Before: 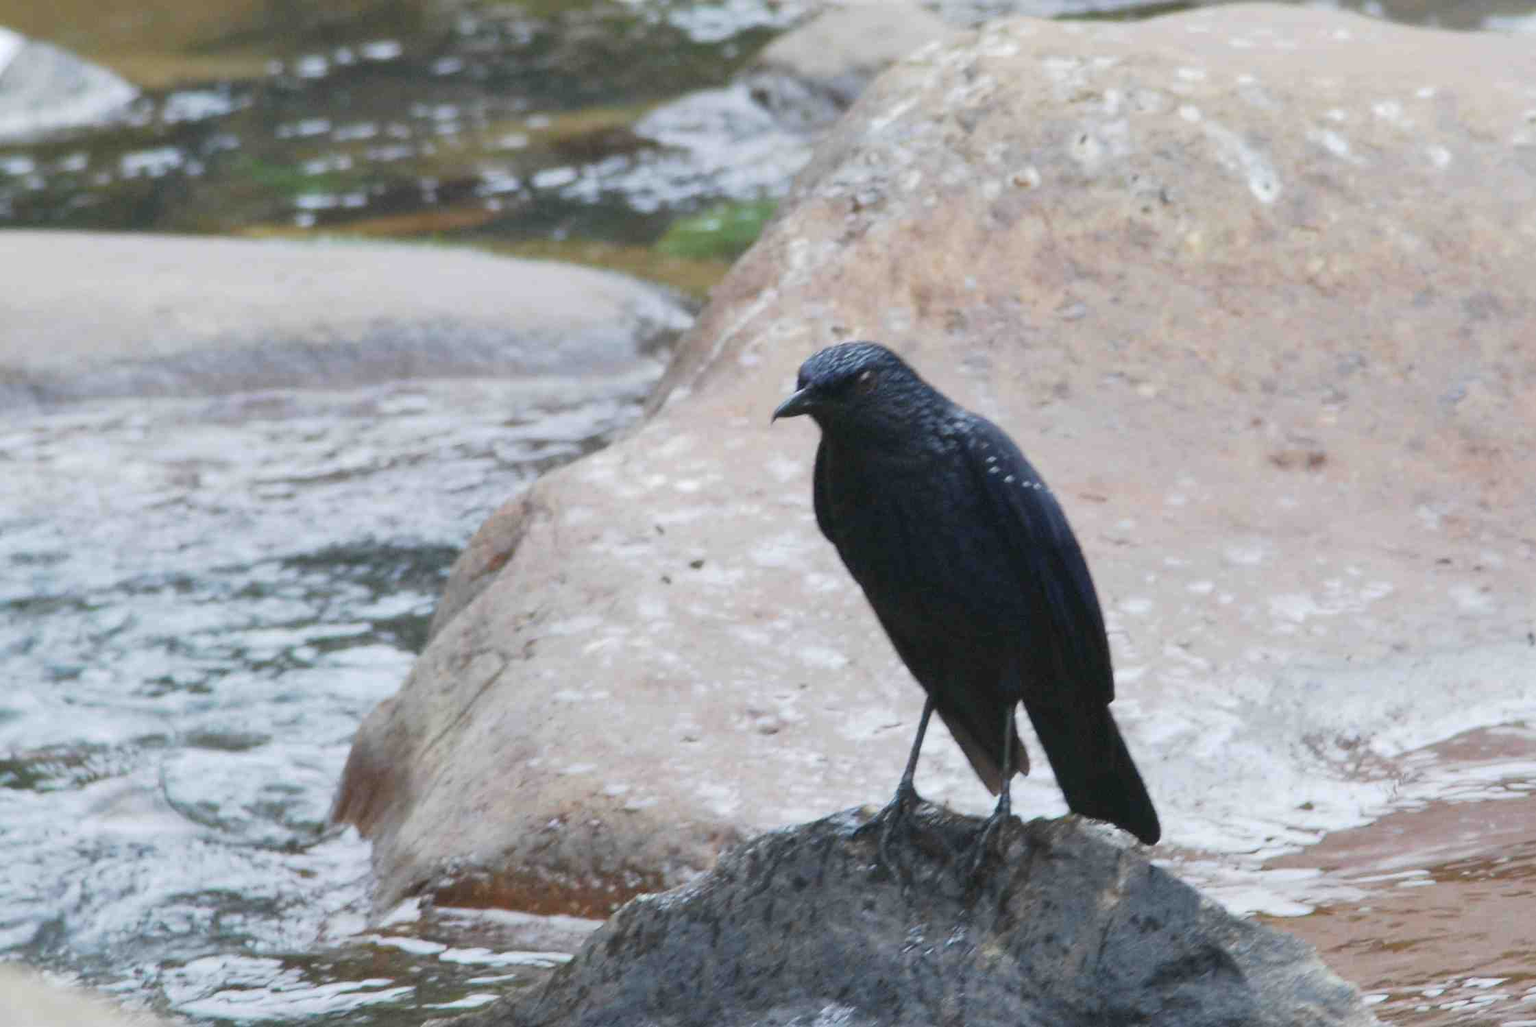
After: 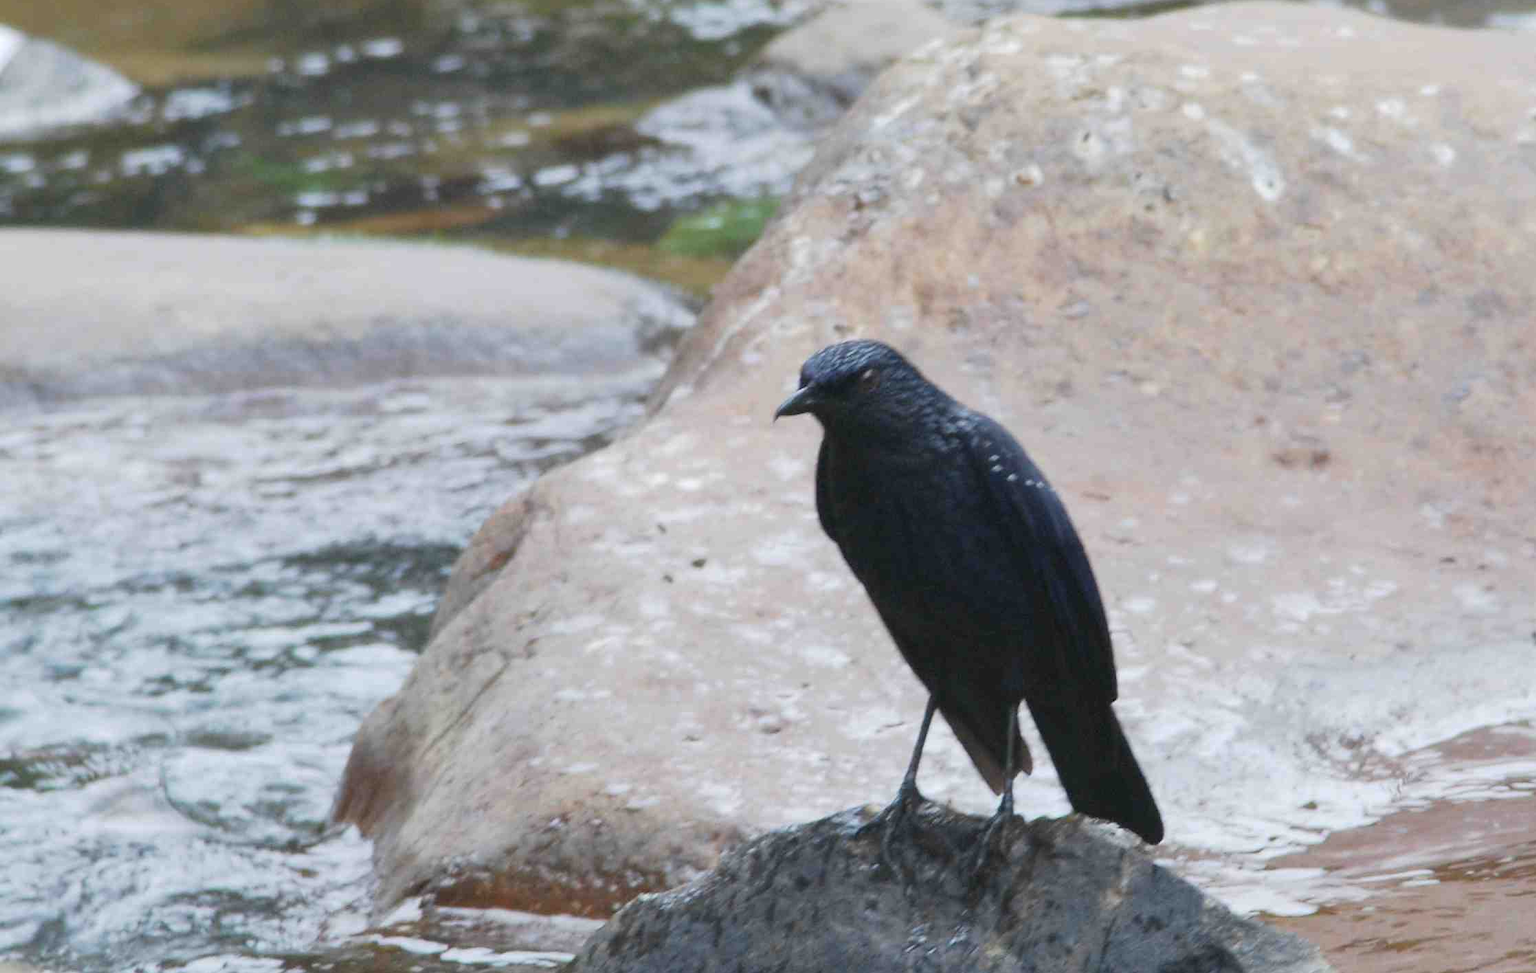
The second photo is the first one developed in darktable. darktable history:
crop: top 0.292%, right 0.257%, bottom 5.068%
